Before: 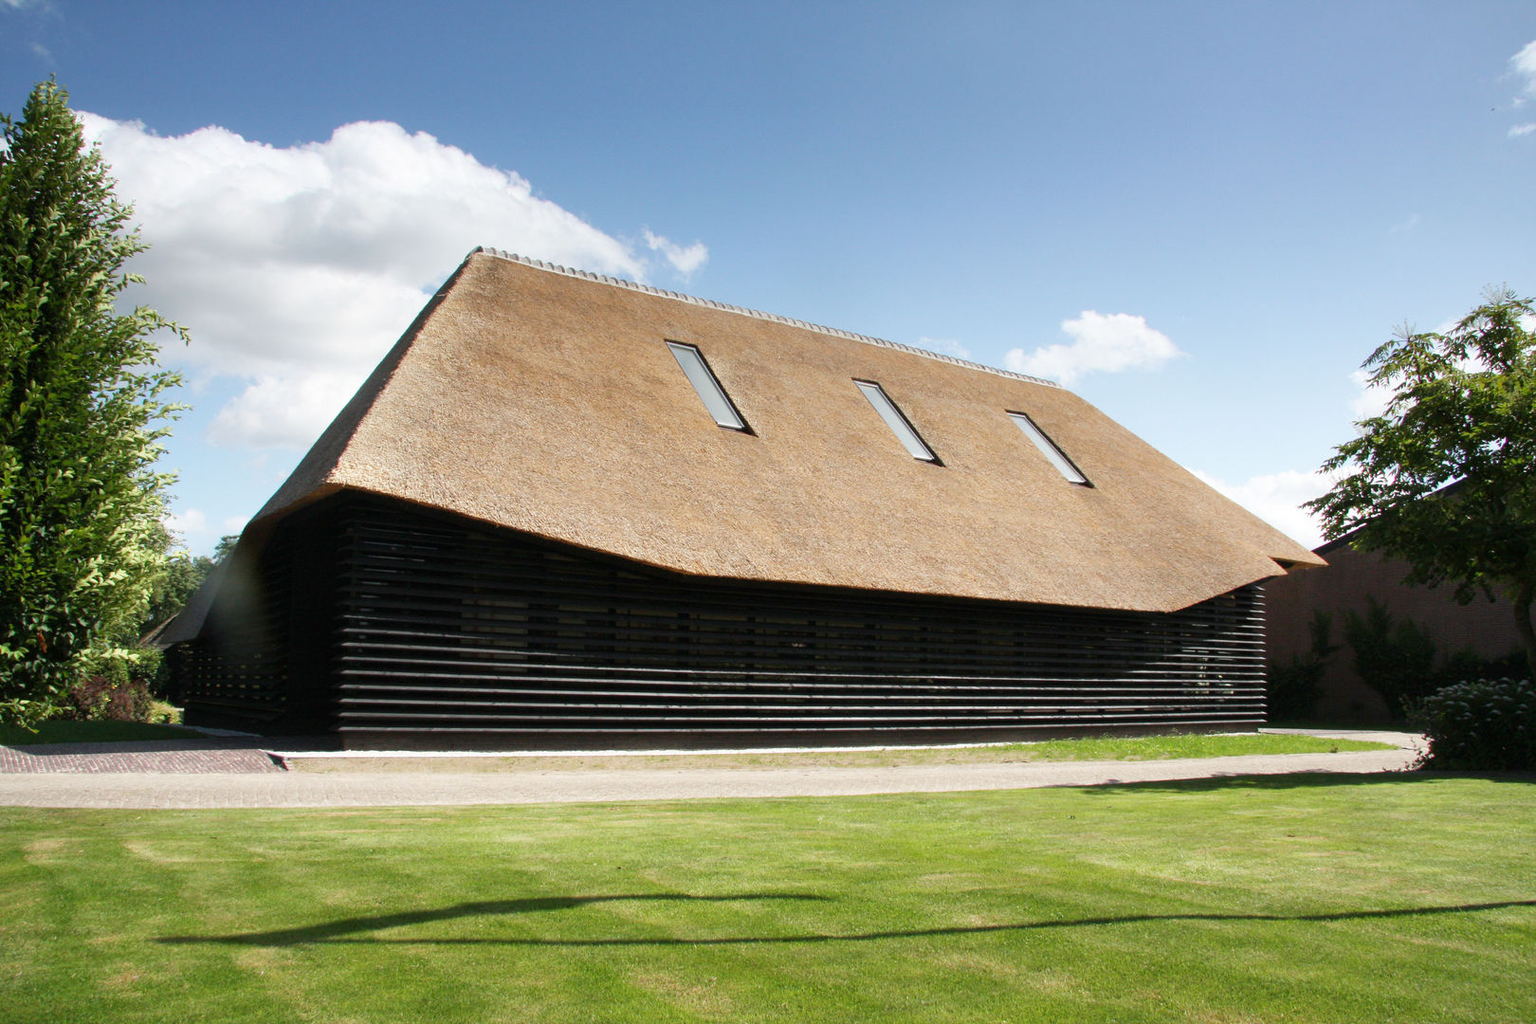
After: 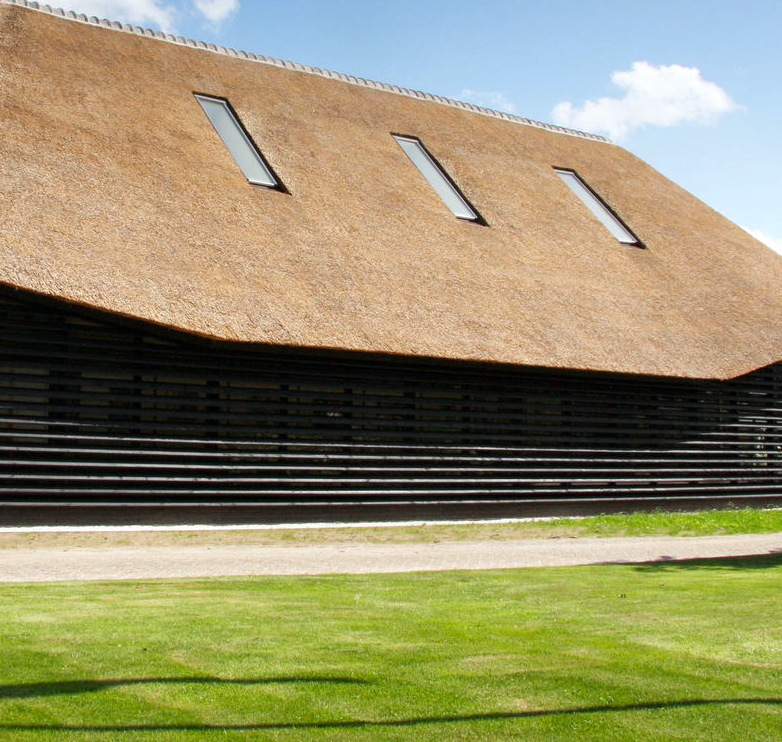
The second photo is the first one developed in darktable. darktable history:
contrast brightness saturation: saturation 0.18
crop: left 31.379%, top 24.658%, right 20.326%, bottom 6.628%
local contrast: highlights 100%, shadows 100%, detail 120%, midtone range 0.2
